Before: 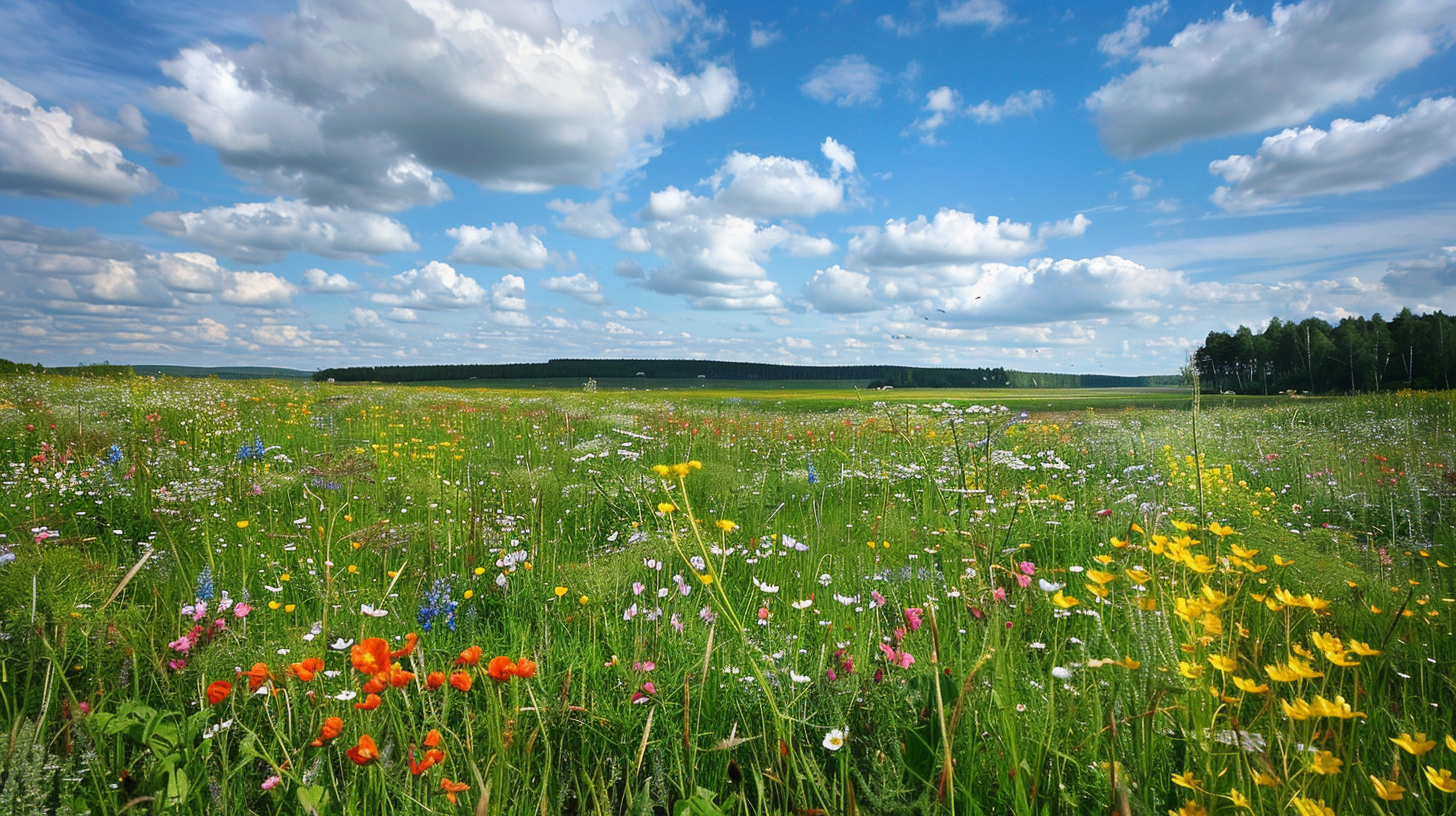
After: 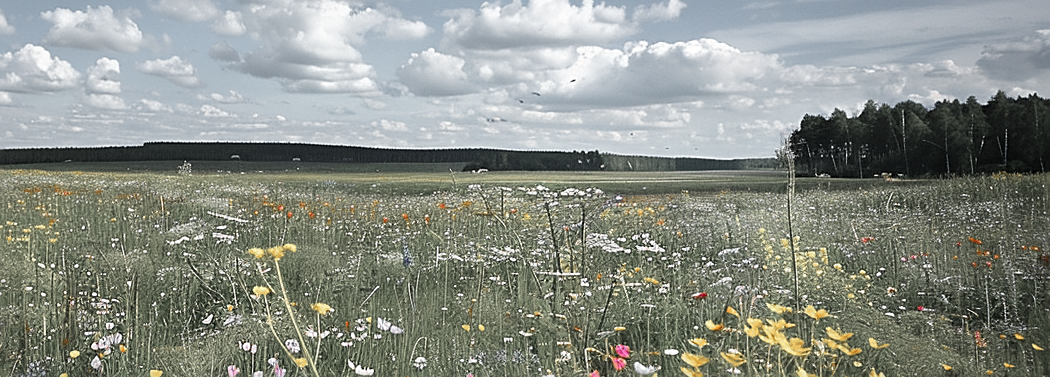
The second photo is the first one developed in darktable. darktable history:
sharpen: on, module defaults
crop and rotate: left 27.884%, top 26.697%, bottom 27.009%
color zones: curves: ch1 [(0, 0.638) (0.193, 0.442) (0.286, 0.15) (0.429, 0.14) (0.571, 0.142) (0.714, 0.154) (0.857, 0.175) (1, 0.638)]
local contrast: mode bilateral grid, contrast 15, coarseness 37, detail 105%, midtone range 0.2
